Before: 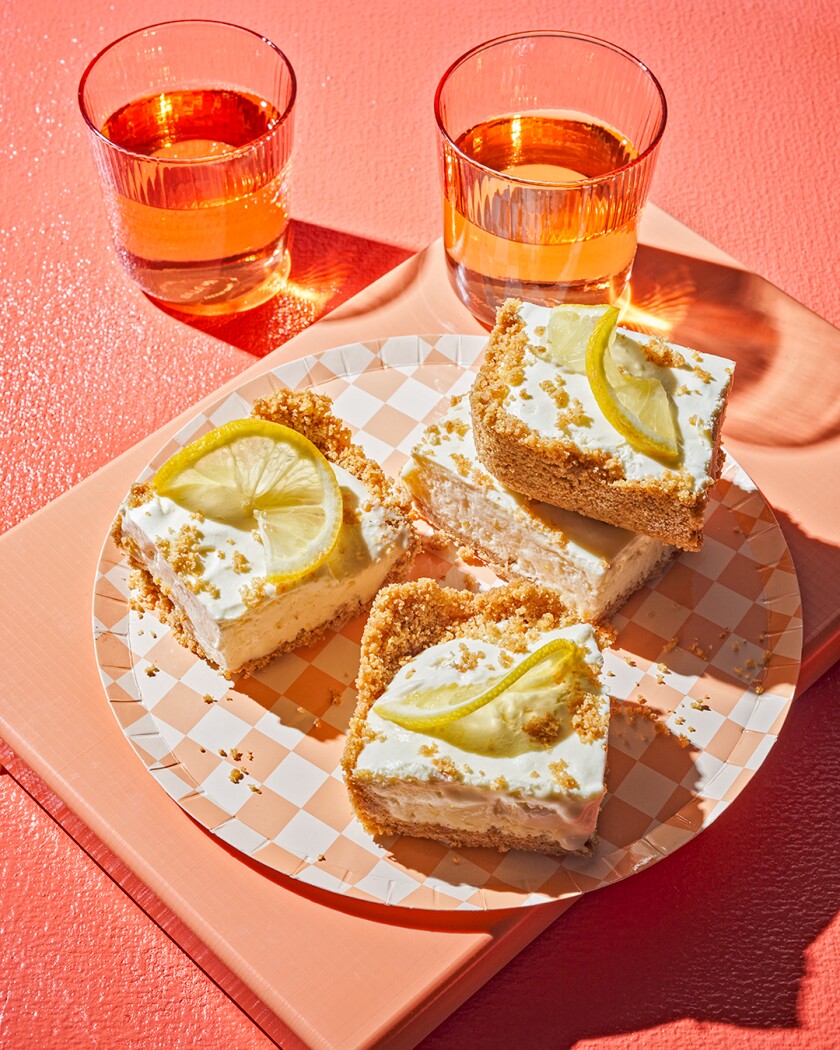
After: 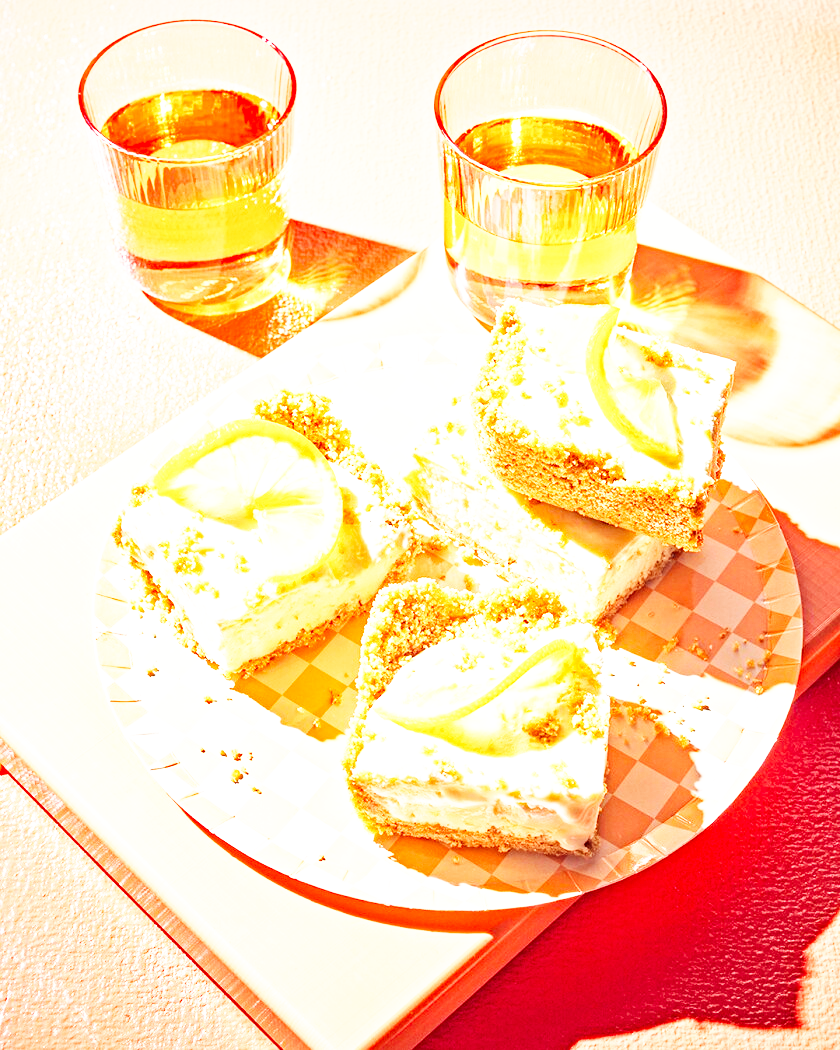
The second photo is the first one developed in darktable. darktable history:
base curve: curves: ch0 [(0, 0) (0.007, 0.004) (0.027, 0.03) (0.046, 0.07) (0.207, 0.54) (0.442, 0.872) (0.673, 0.972) (1, 1)], preserve colors none
exposure: black level correction 0, exposure 0.95 EV, compensate exposure bias true, compensate highlight preservation false
